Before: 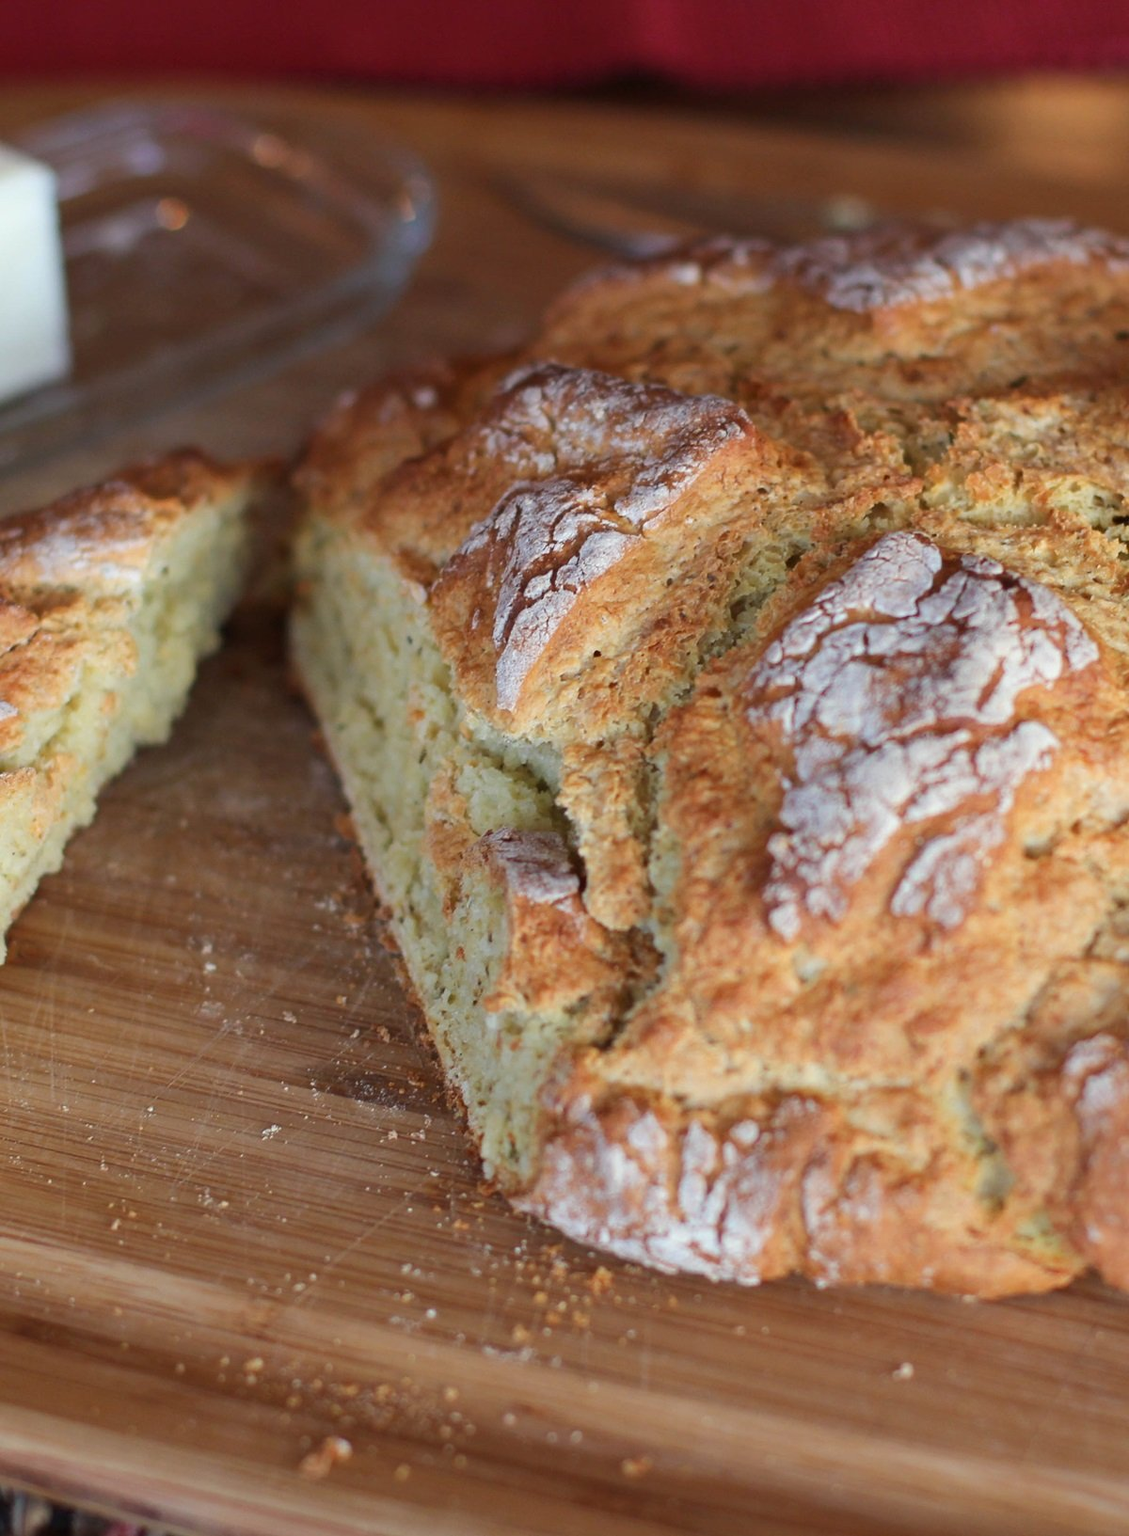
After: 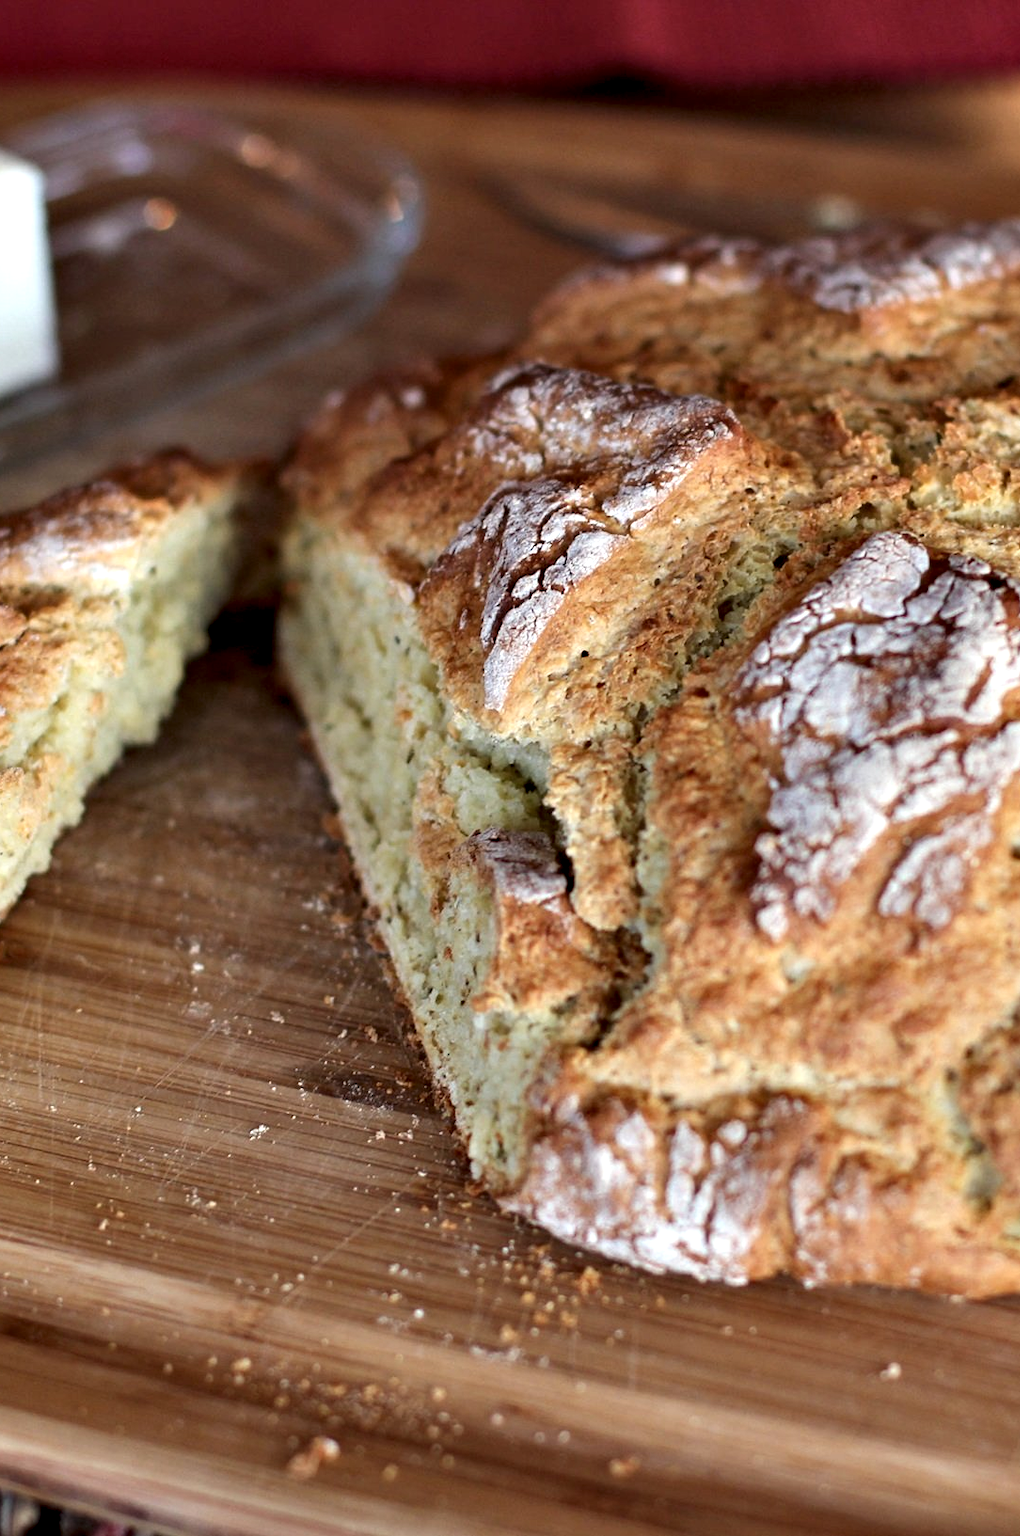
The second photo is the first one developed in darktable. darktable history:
crop and rotate: left 1.162%, right 8.371%
contrast equalizer: octaves 7, y [[0.609, 0.611, 0.615, 0.613, 0.607, 0.603], [0.504, 0.498, 0.496, 0.499, 0.506, 0.516], [0 ×6], [0 ×6], [0 ×6]]
exposure: exposure 0.083 EV, compensate highlight preservation false
